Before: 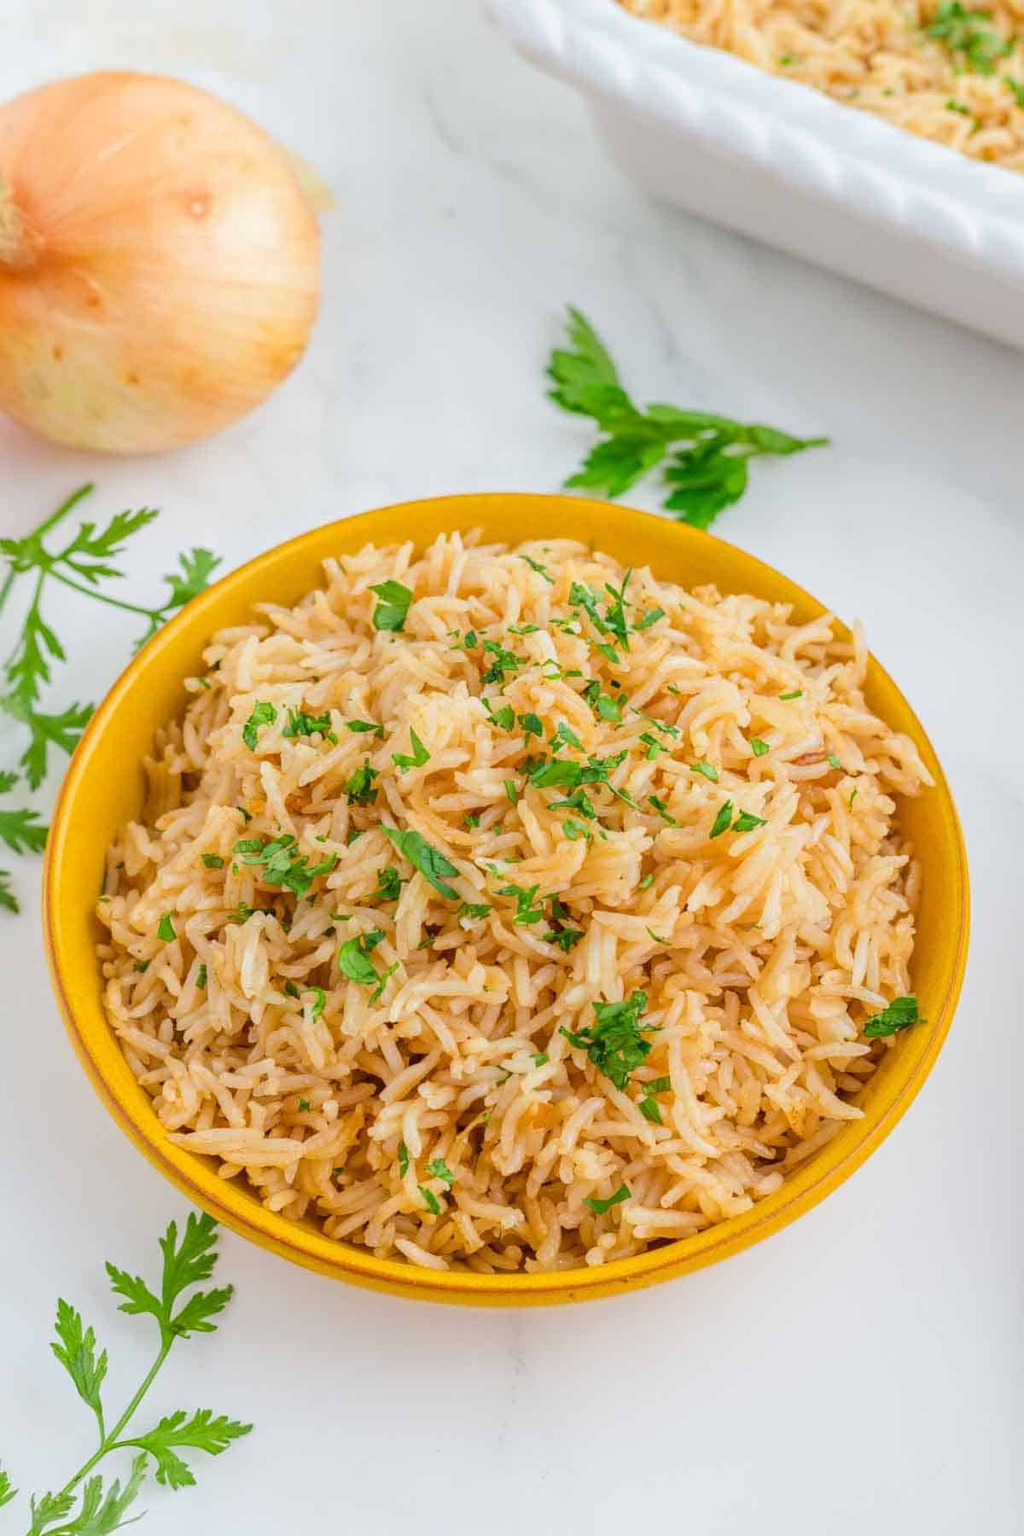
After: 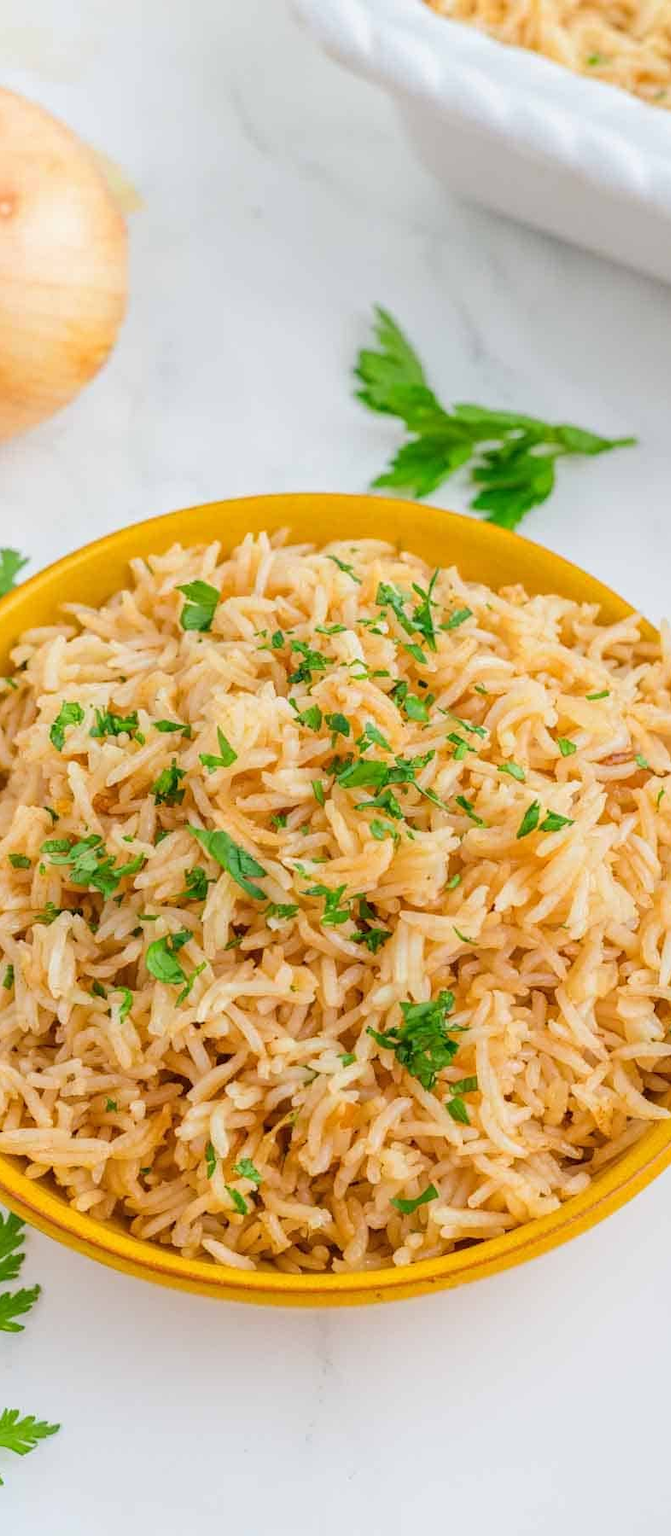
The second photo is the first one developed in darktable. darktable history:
crop and rotate: left 18.834%, right 15.507%
